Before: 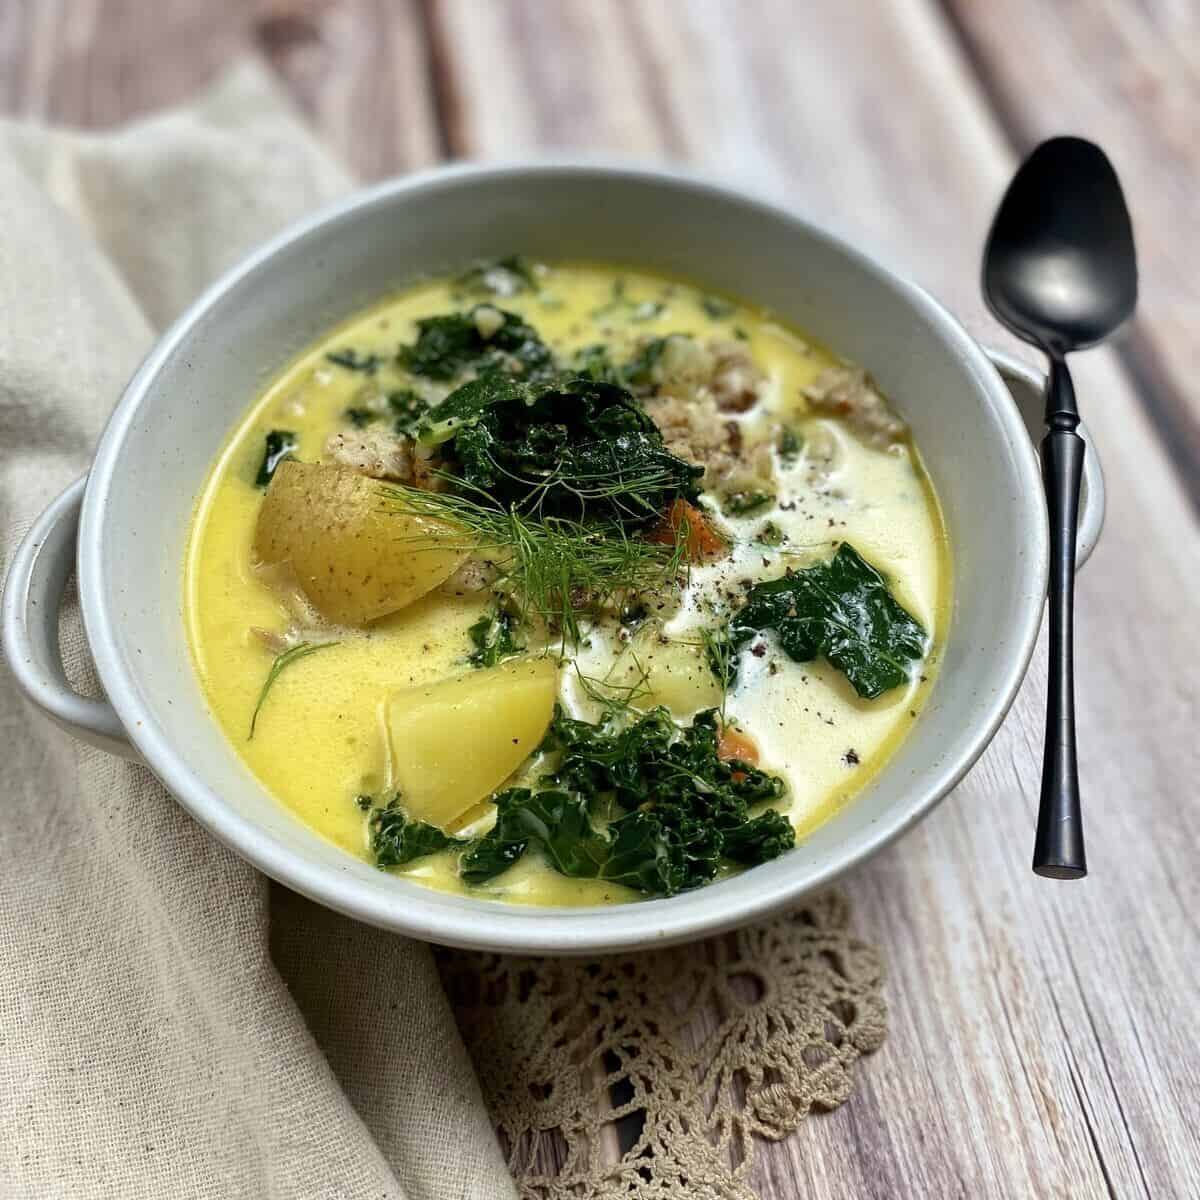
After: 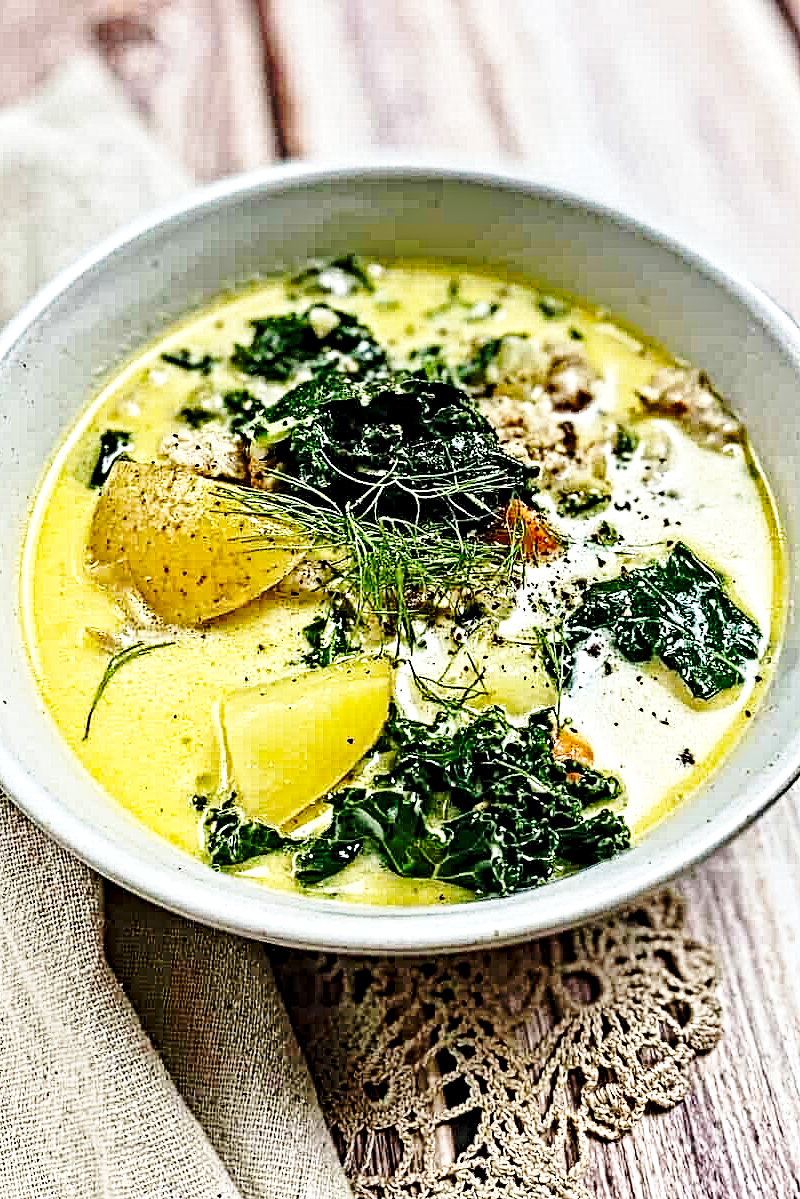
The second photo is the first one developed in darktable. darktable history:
crop and rotate: left 13.818%, right 19.506%
base curve: curves: ch0 [(0, 0) (0.032, 0.037) (0.105, 0.228) (0.435, 0.76) (0.856, 0.983) (1, 1)], preserve colors none
contrast equalizer: octaves 7, y [[0.406, 0.494, 0.589, 0.753, 0.877, 0.999], [0.5 ×6], [0.5 ×6], [0 ×6], [0 ×6]]
